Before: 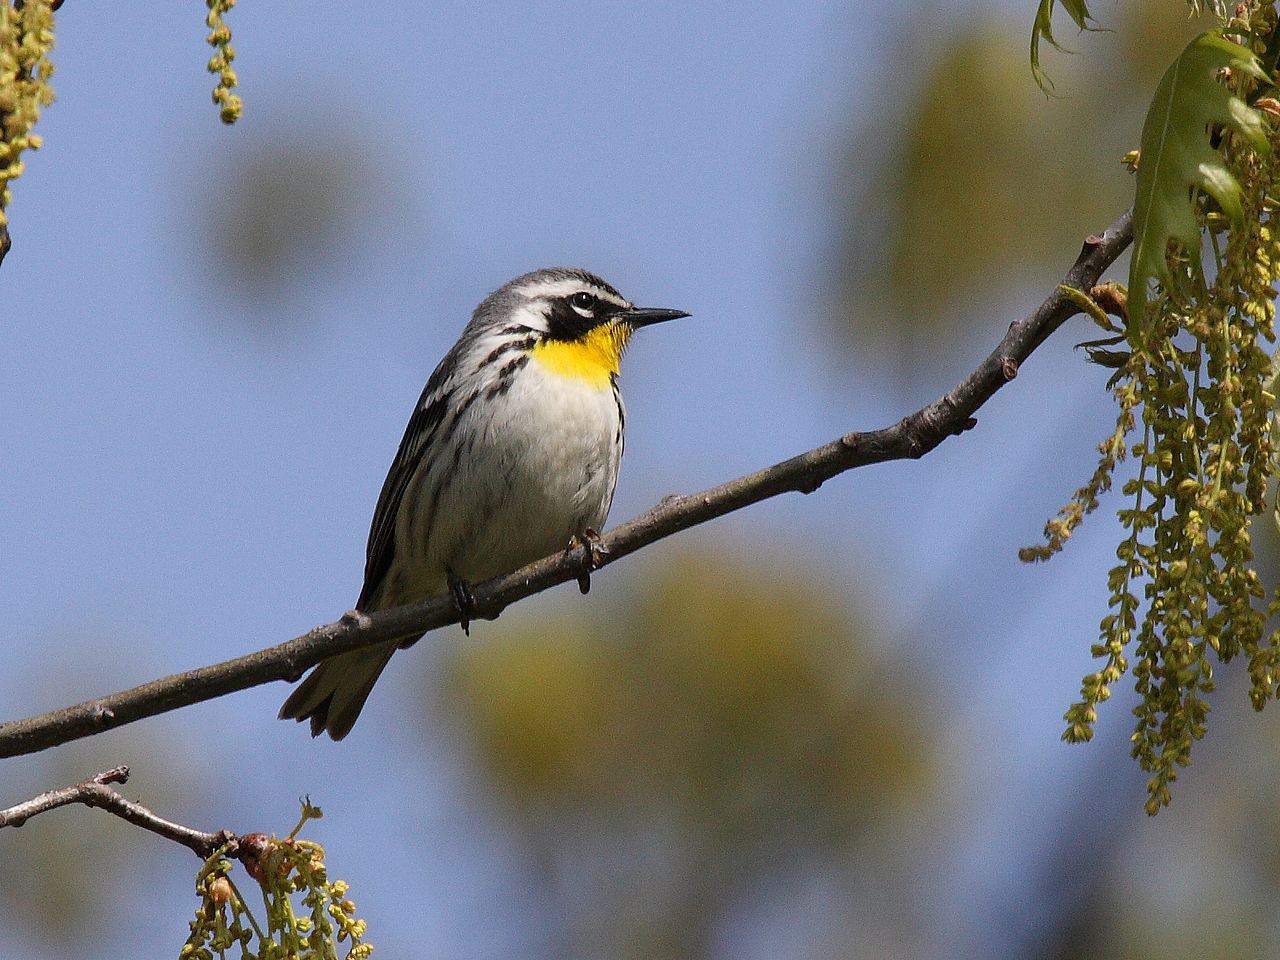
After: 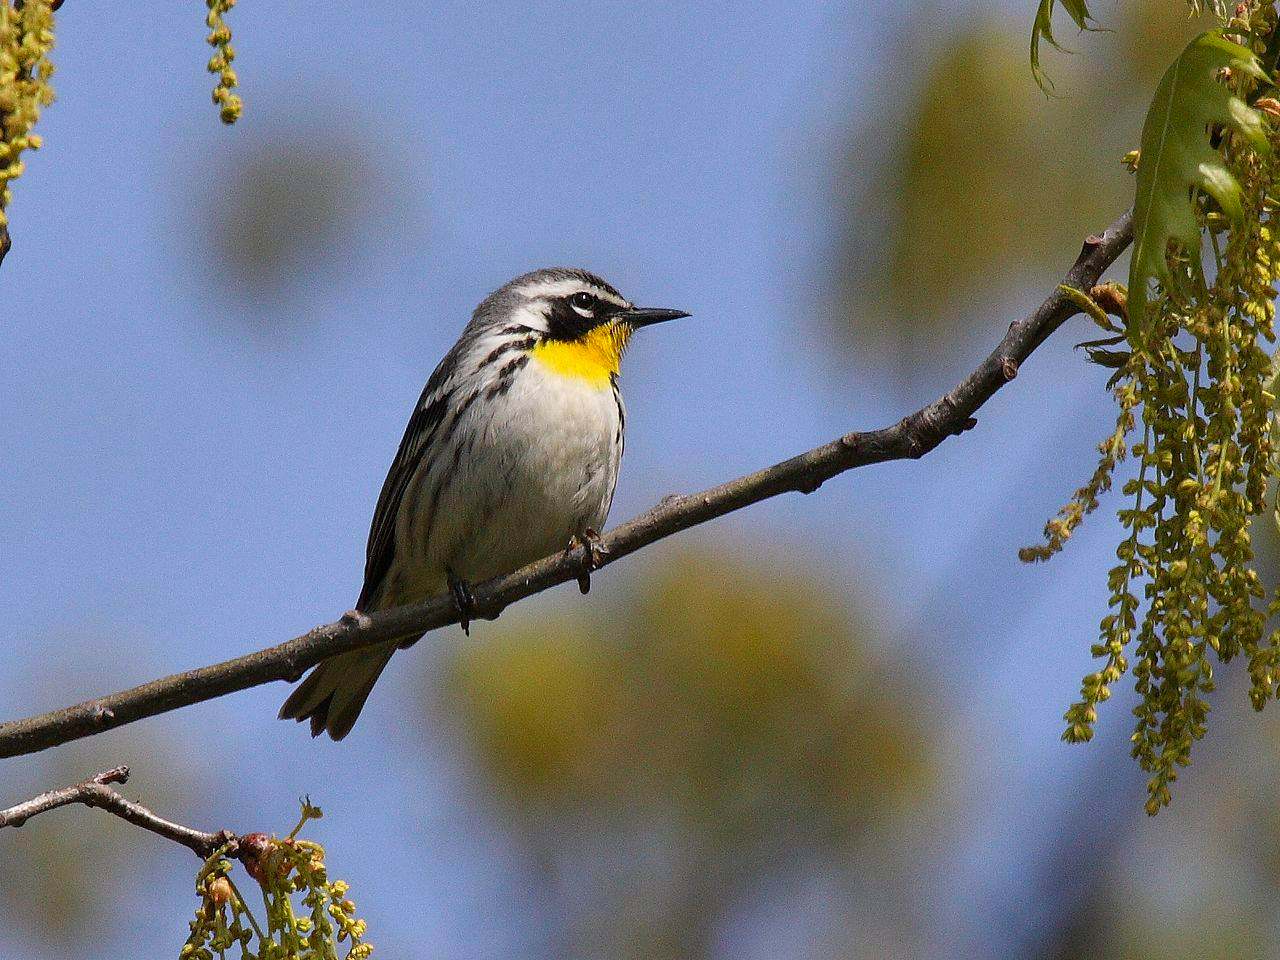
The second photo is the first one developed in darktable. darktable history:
contrast brightness saturation: saturation 0.18
shadows and highlights: highlights color adjustment 0%, soften with gaussian
